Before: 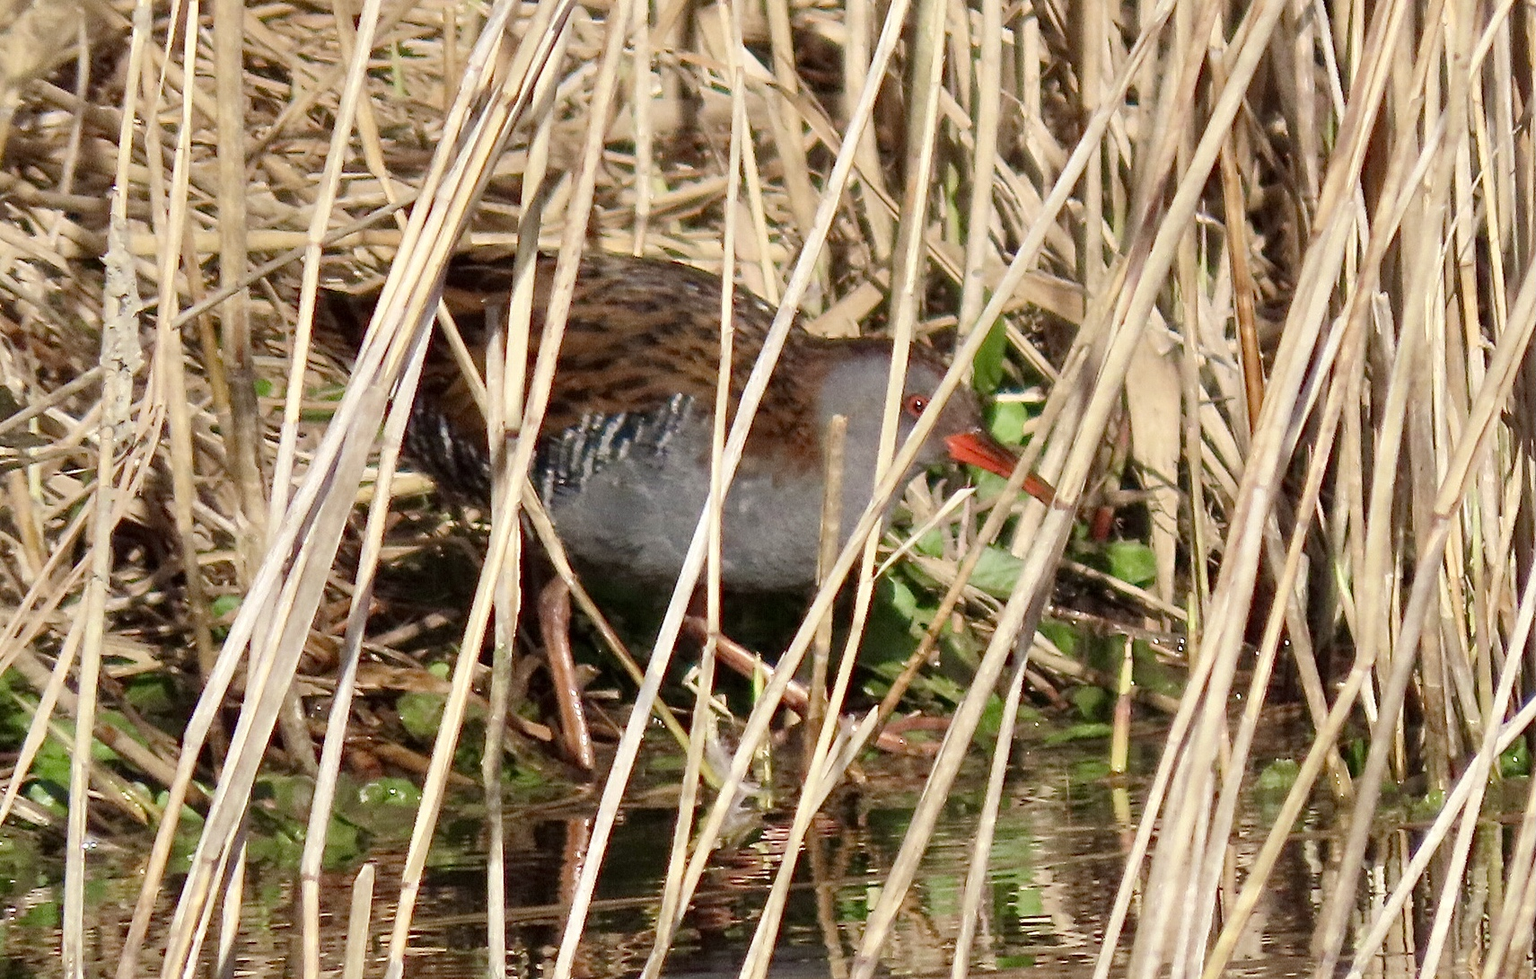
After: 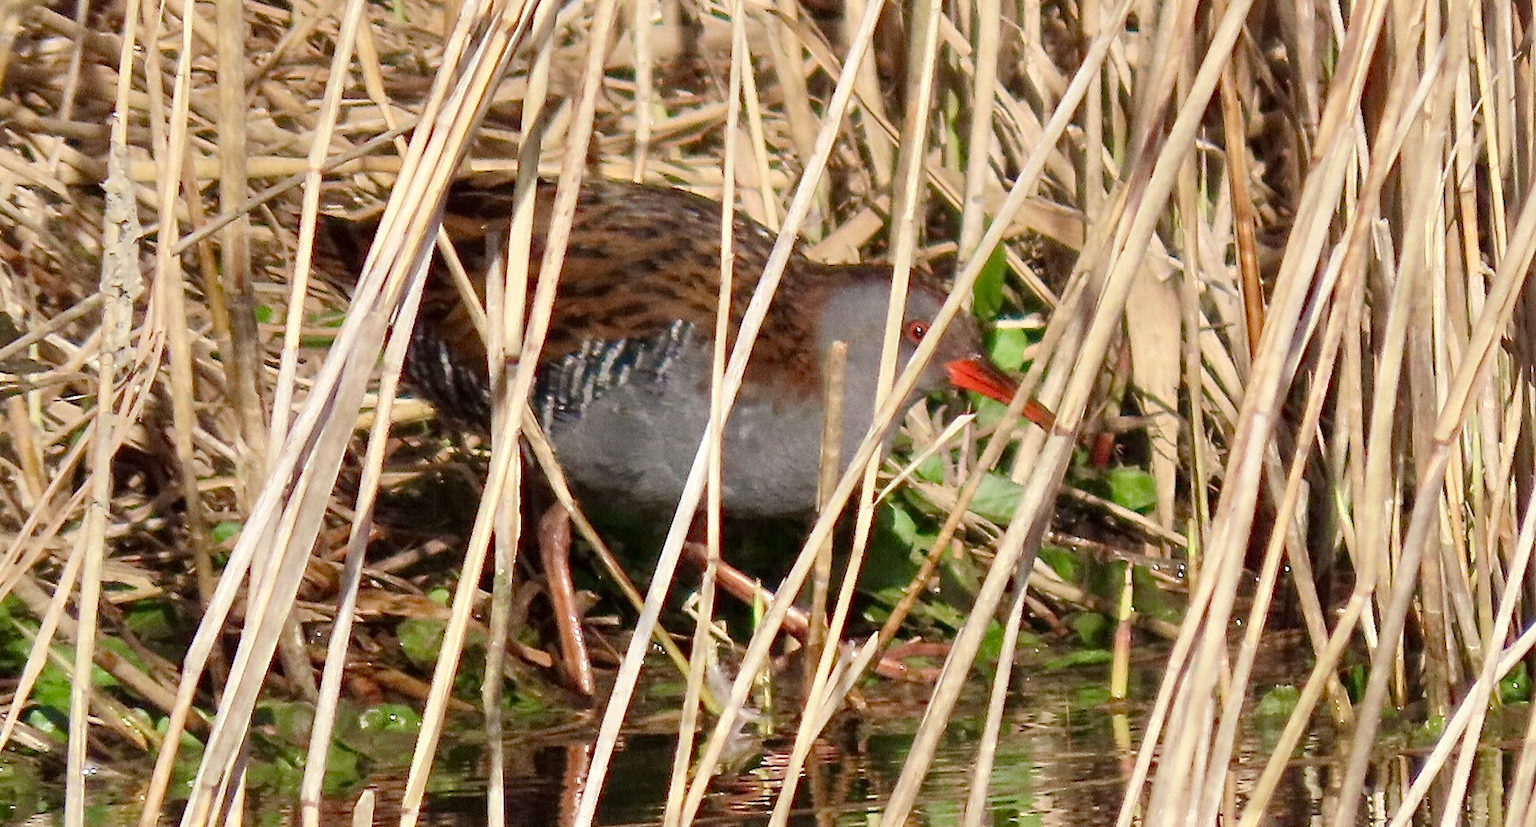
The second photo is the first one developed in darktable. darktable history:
crop: top 7.607%, bottom 7.785%
